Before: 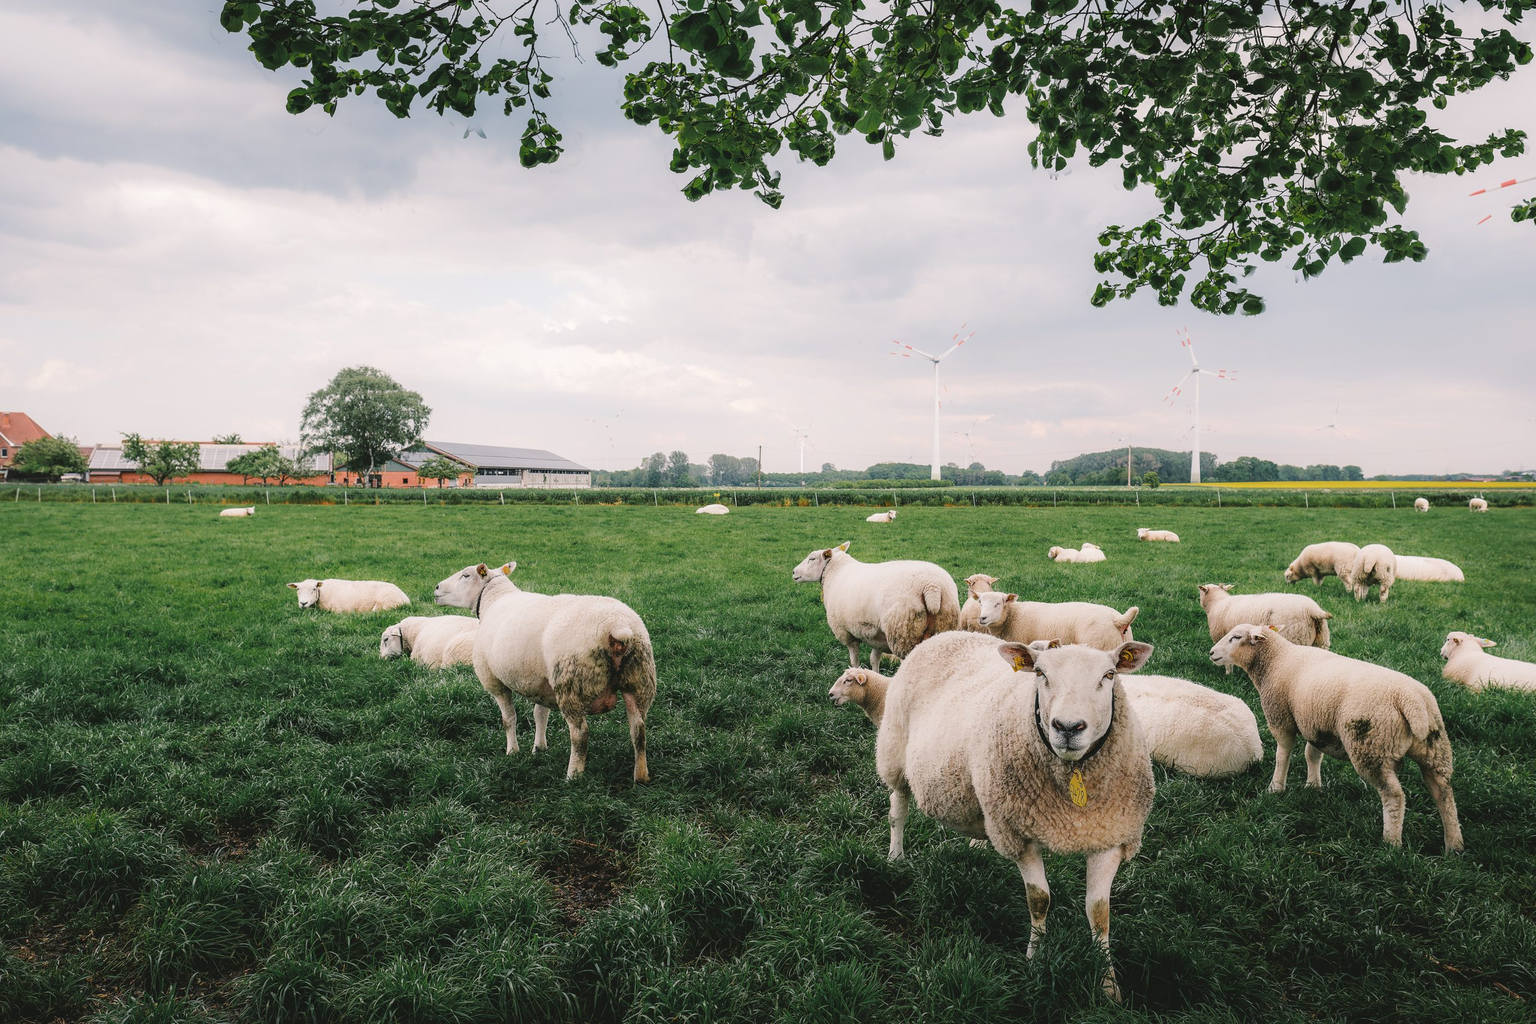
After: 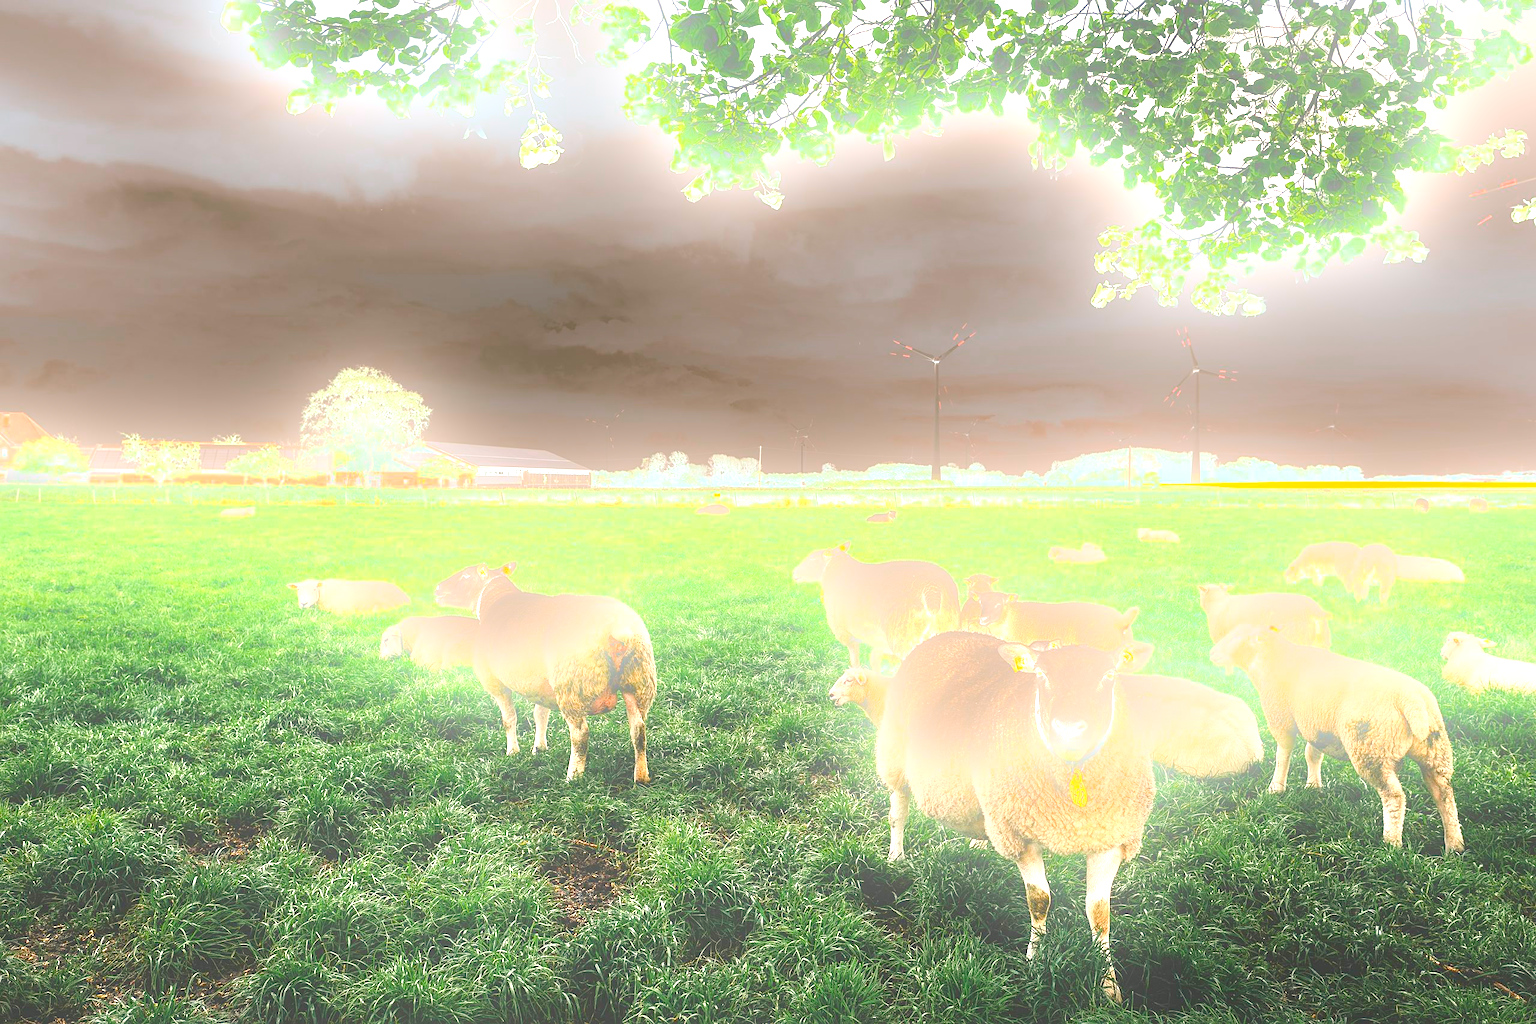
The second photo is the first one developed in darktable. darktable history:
sharpen: amount 0.2
bloom: on, module defaults
color balance rgb: shadows lift › chroma 3%, shadows lift › hue 280.8°, power › hue 330°, highlights gain › chroma 3%, highlights gain › hue 75.6°, global offset › luminance 0.7%, perceptual saturation grading › global saturation 20%, perceptual saturation grading › highlights -25%, perceptual saturation grading › shadows 50%, global vibrance 20.33%
exposure: black level correction 0, exposure 1.975 EV, compensate exposure bias true, compensate highlight preservation false
